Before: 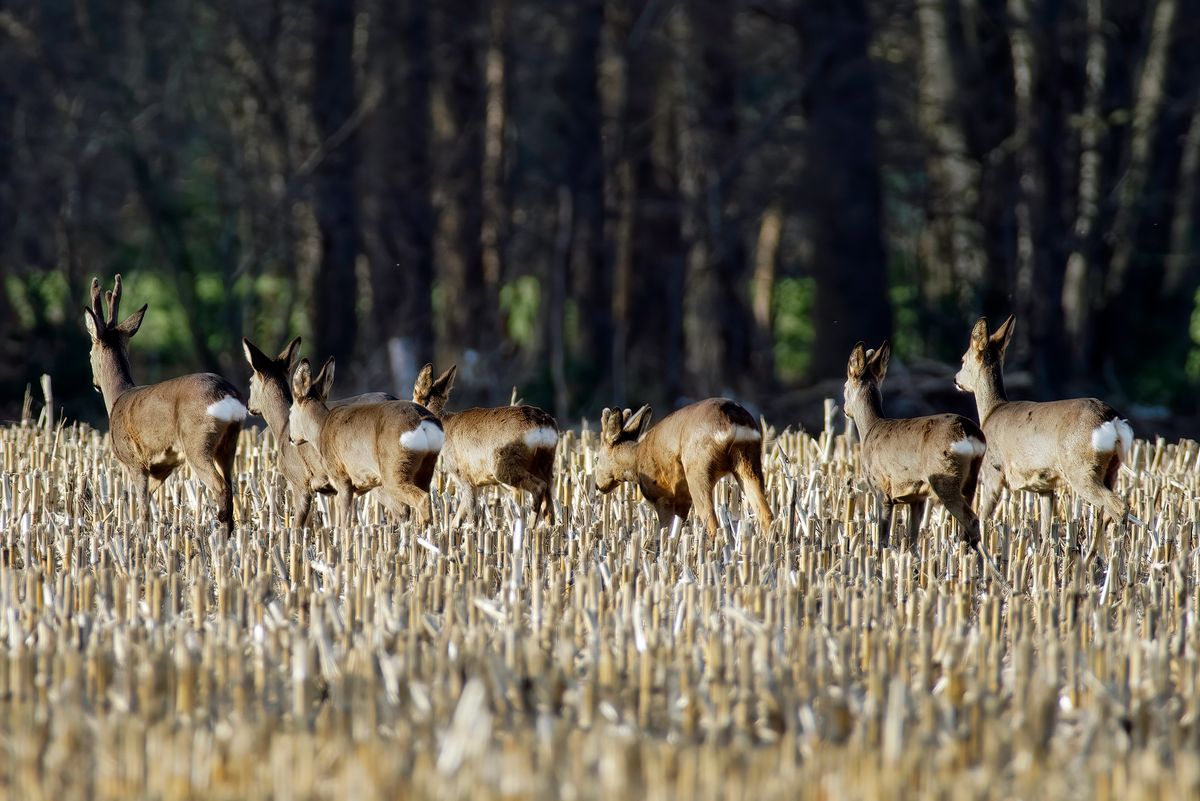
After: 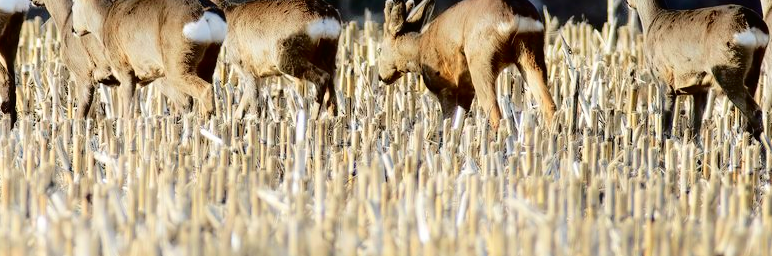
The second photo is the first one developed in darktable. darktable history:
crop: left 18.091%, top 51.13%, right 17.525%, bottom 16.85%
tone curve: curves: ch0 [(0, 0.01) (0.058, 0.039) (0.159, 0.117) (0.282, 0.327) (0.45, 0.534) (0.676, 0.751) (0.89, 0.919) (1, 1)]; ch1 [(0, 0) (0.094, 0.081) (0.285, 0.299) (0.385, 0.403) (0.447, 0.455) (0.495, 0.496) (0.544, 0.552) (0.589, 0.612) (0.722, 0.728) (1, 1)]; ch2 [(0, 0) (0.257, 0.217) (0.43, 0.421) (0.498, 0.507) (0.531, 0.544) (0.56, 0.579) (0.625, 0.642) (1, 1)], color space Lab, independent channels, preserve colors none
shadows and highlights: highlights 70.7, soften with gaussian
